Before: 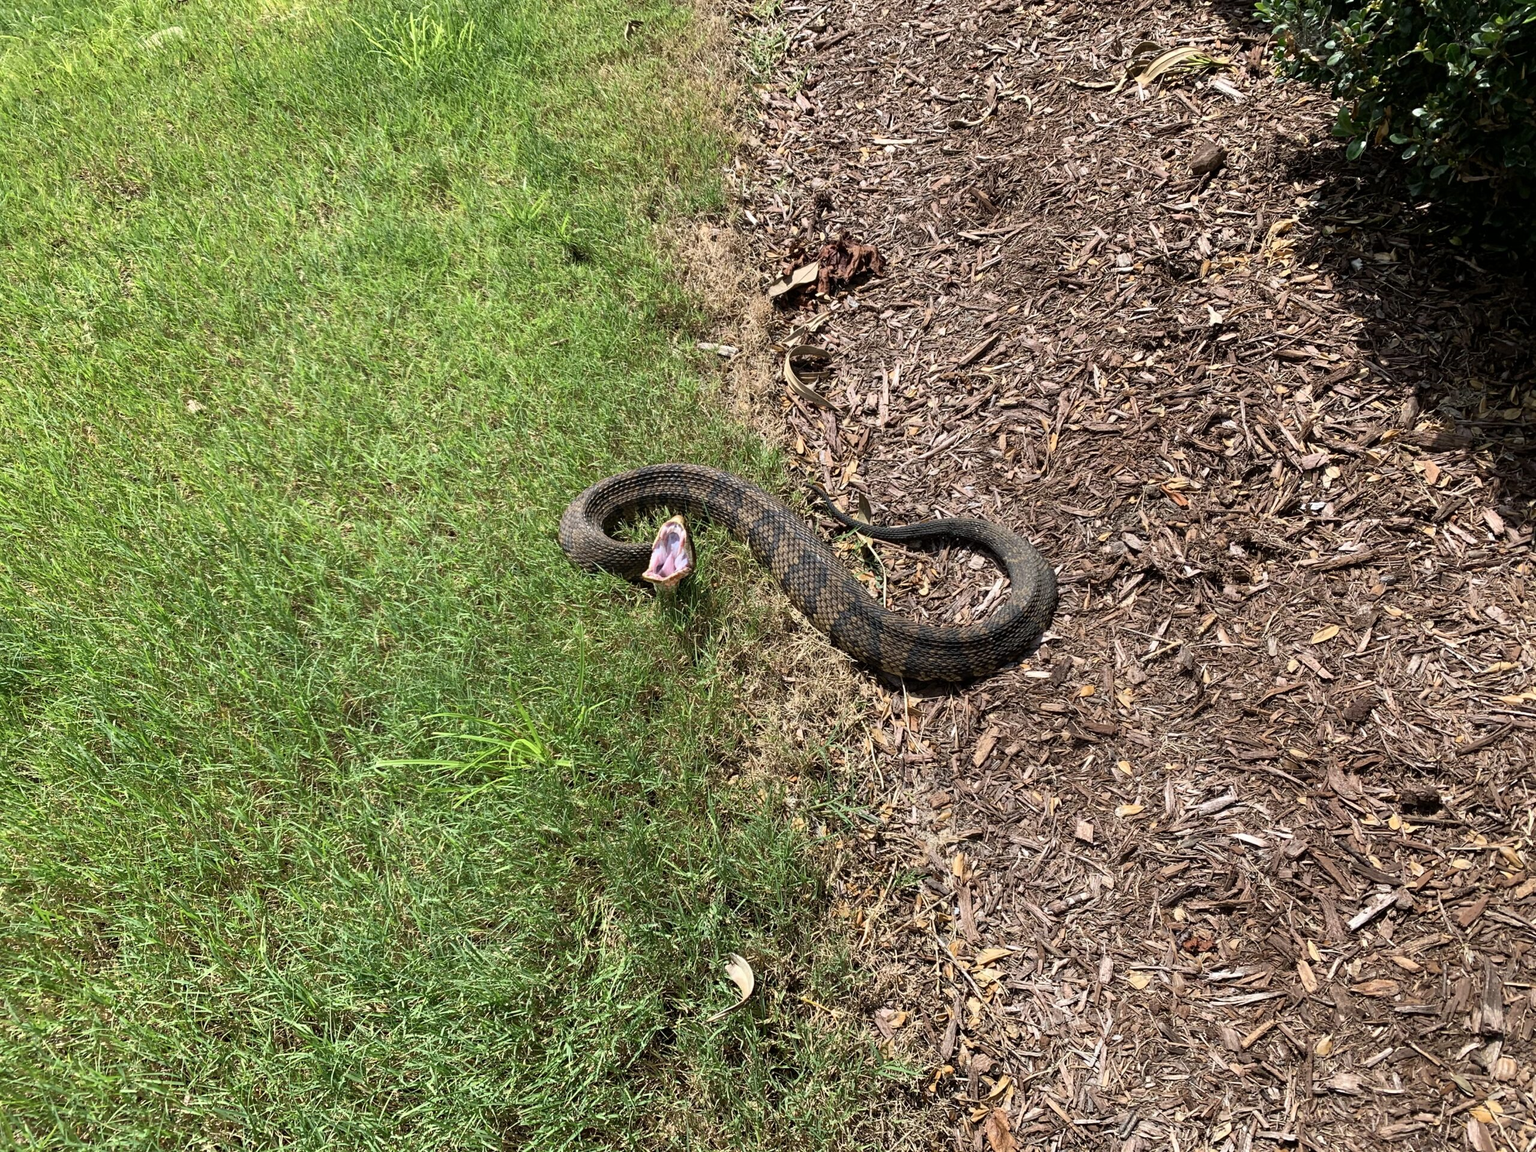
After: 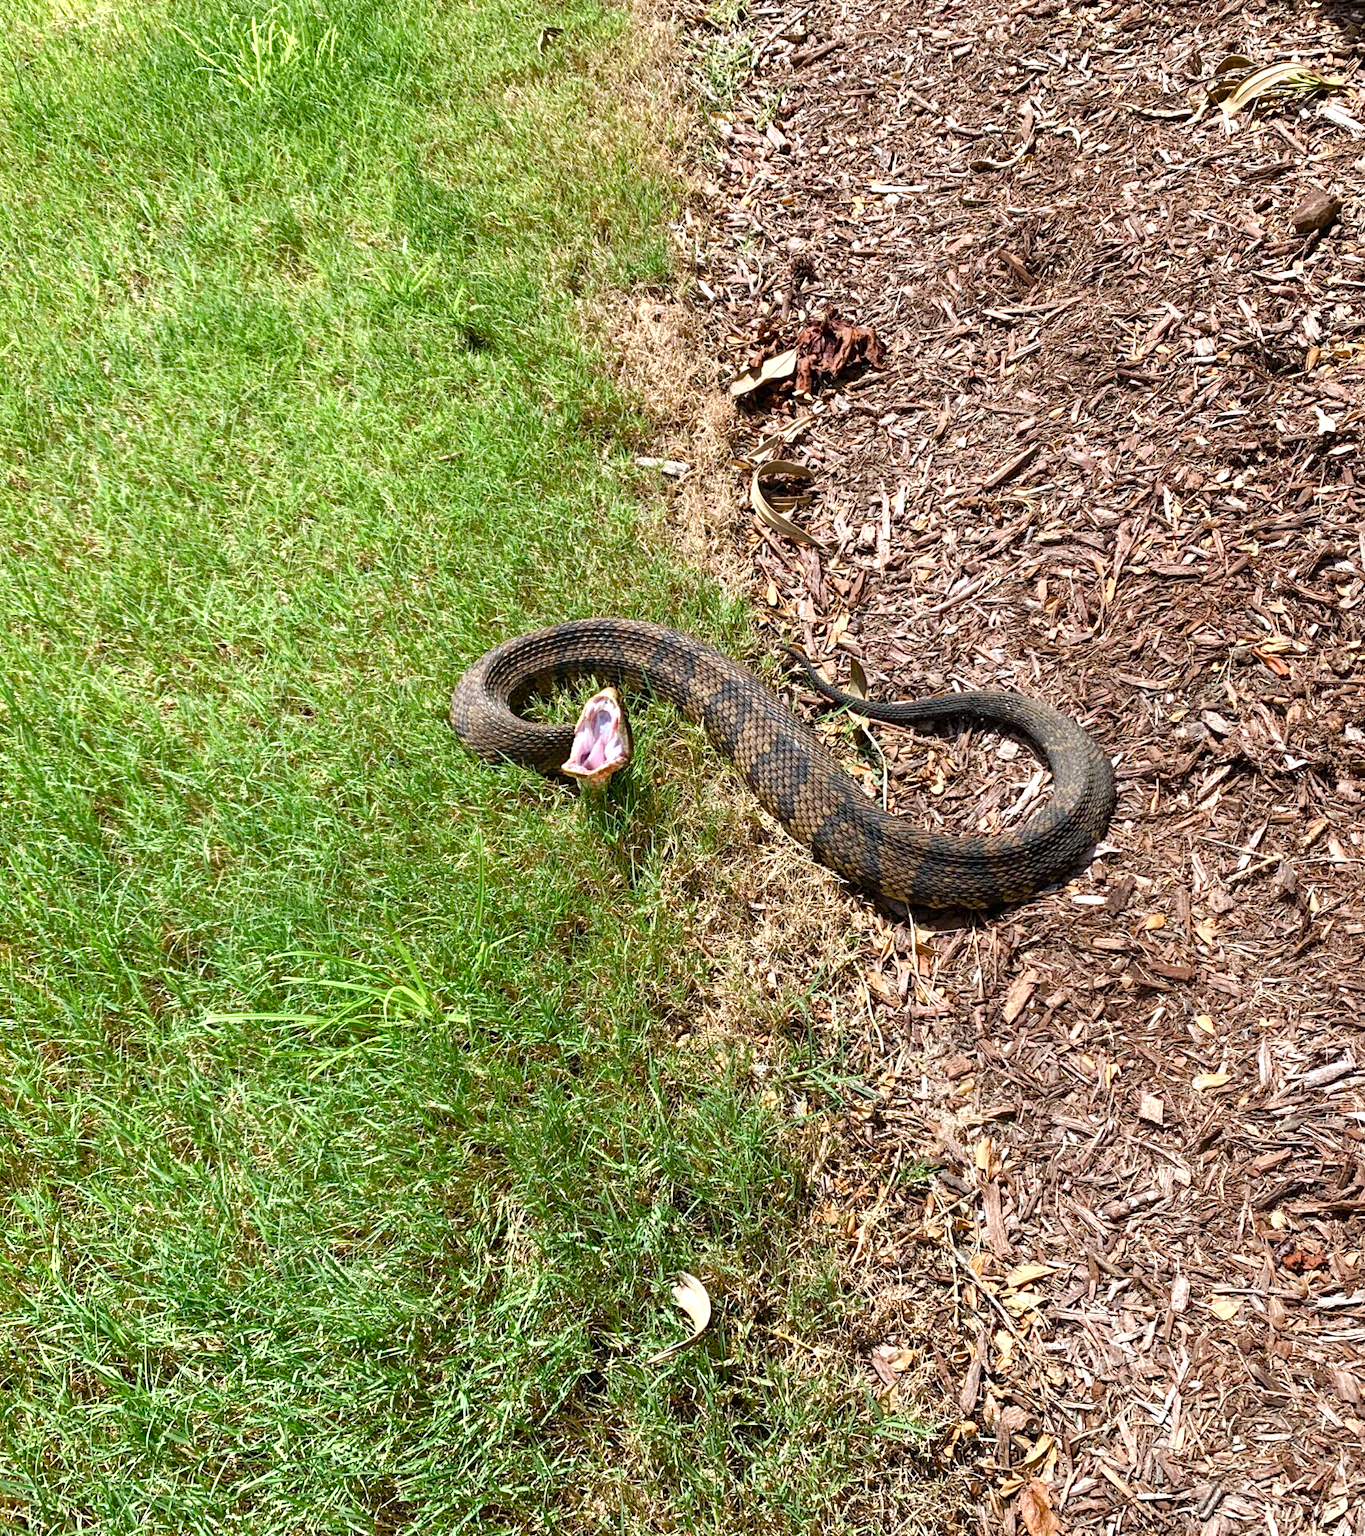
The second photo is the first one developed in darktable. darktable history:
color balance rgb: perceptual saturation grading › global saturation 20%, perceptual saturation grading › highlights -50%, perceptual saturation grading › shadows 30%, perceptual brilliance grading › global brilliance 10%, perceptual brilliance grading › shadows 15%
crop and rotate: left 14.436%, right 18.898%
